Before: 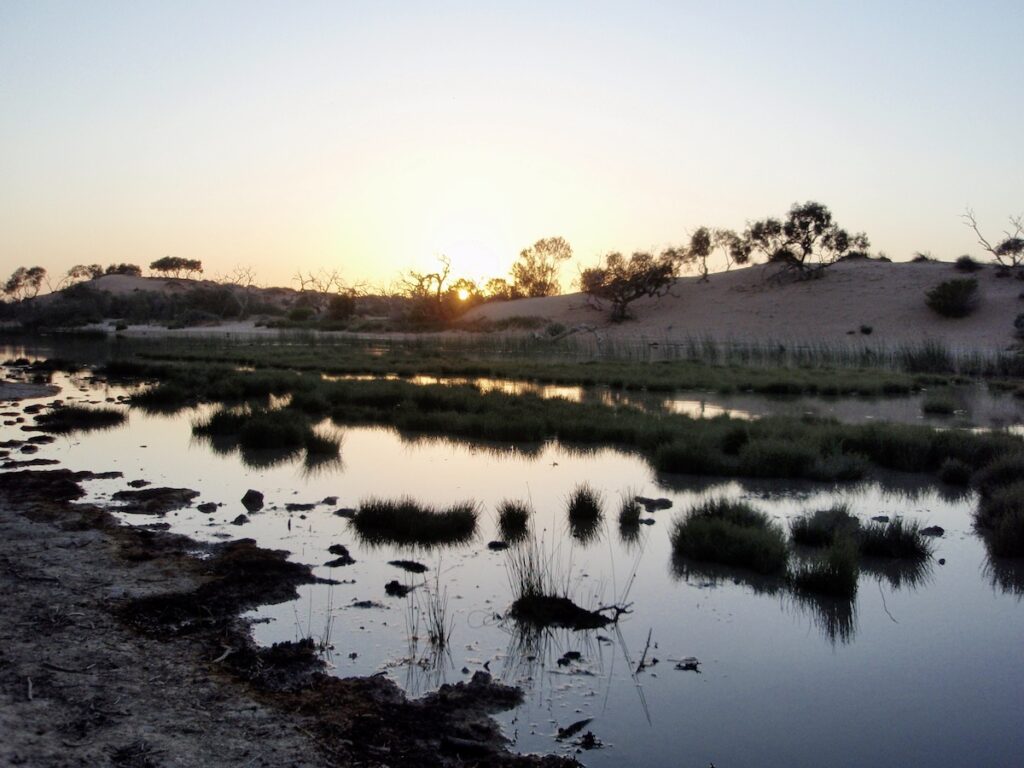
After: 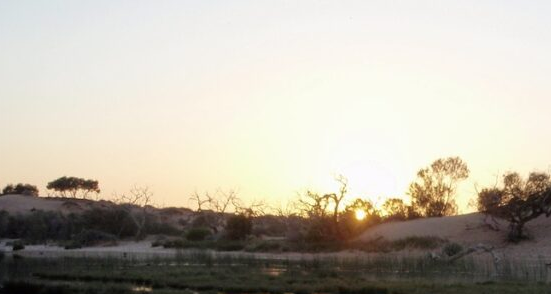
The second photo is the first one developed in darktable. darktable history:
crop: left 10.144%, top 10.524%, right 35.992%, bottom 51.129%
